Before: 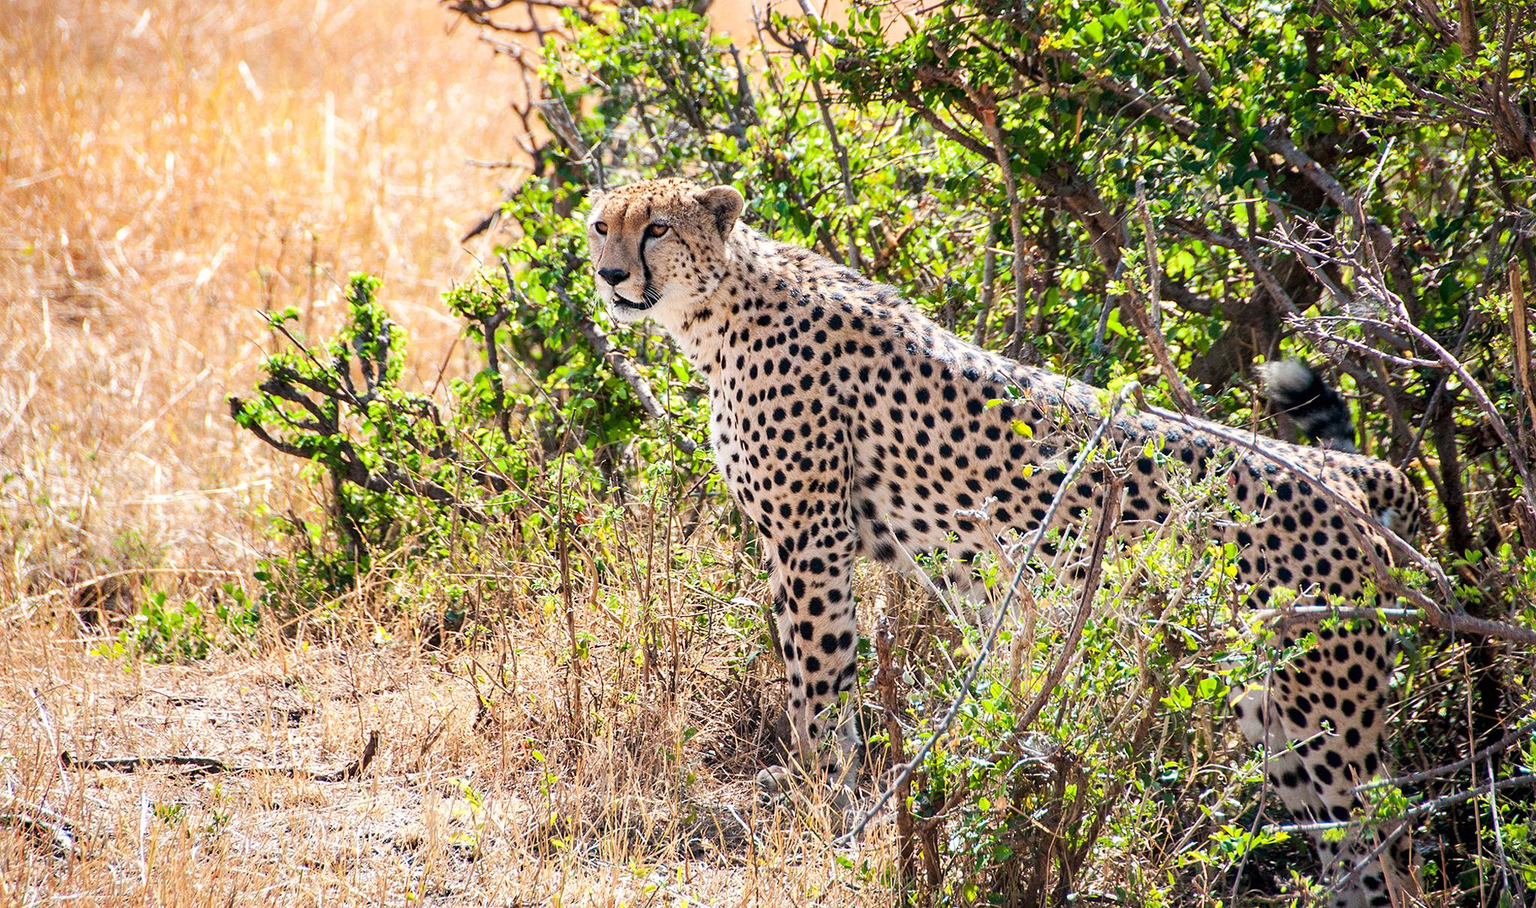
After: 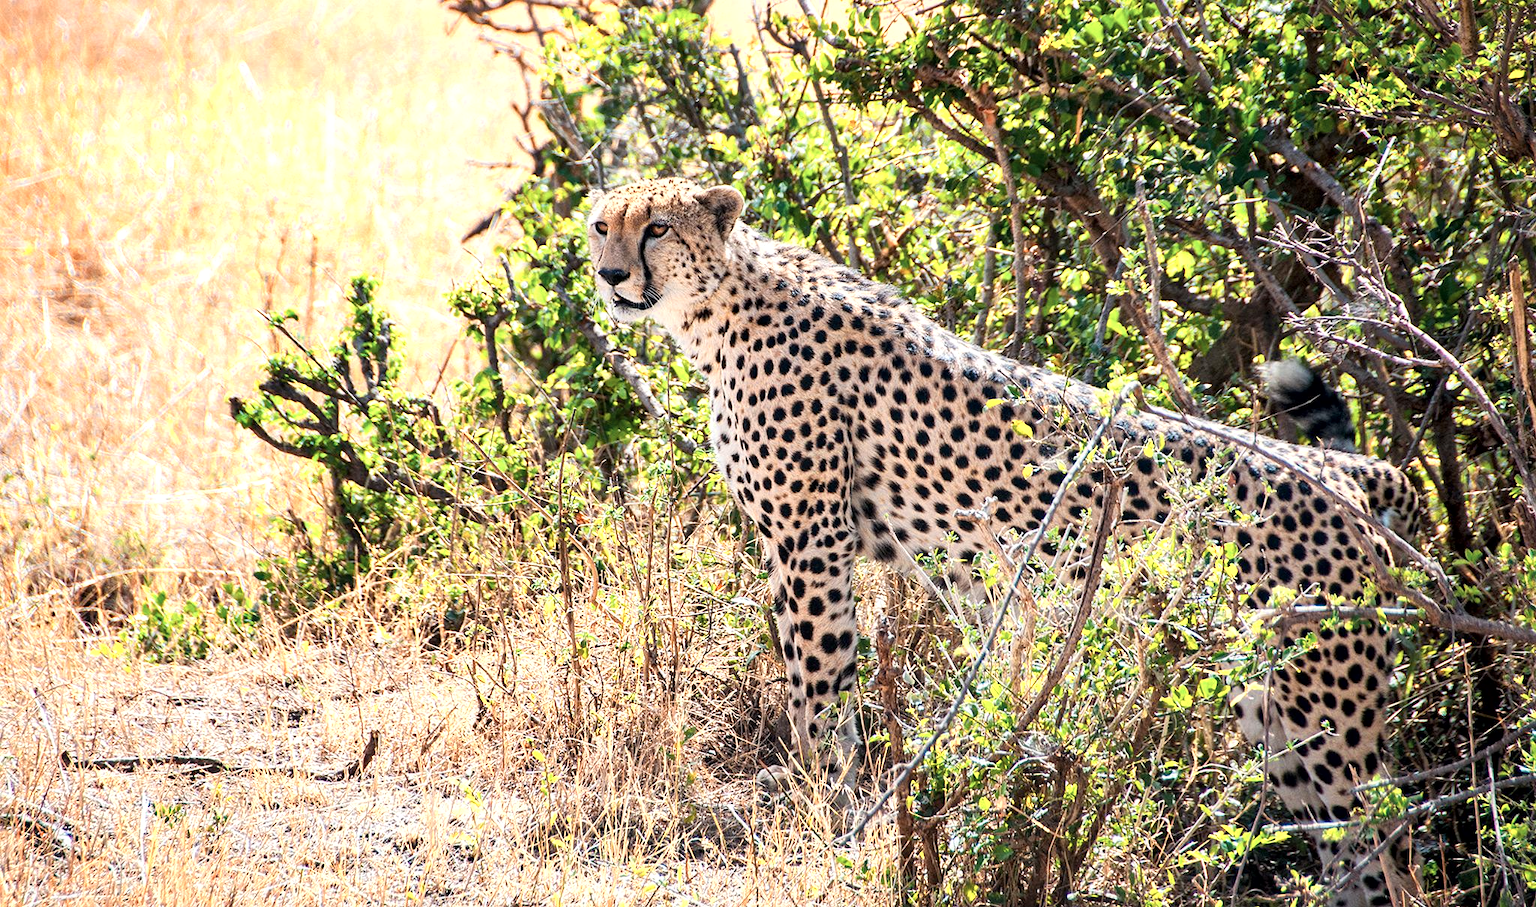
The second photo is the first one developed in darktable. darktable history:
color zones: curves: ch0 [(0.018, 0.548) (0.197, 0.654) (0.425, 0.447) (0.605, 0.658) (0.732, 0.579)]; ch1 [(0.105, 0.531) (0.224, 0.531) (0.386, 0.39) (0.618, 0.456) (0.732, 0.456) (0.956, 0.421)]; ch2 [(0.039, 0.583) (0.215, 0.465) (0.399, 0.544) (0.465, 0.548) (0.614, 0.447) (0.724, 0.43) (0.882, 0.623) (0.956, 0.632)]
local contrast: mode bilateral grid, contrast 20, coarseness 50, detail 120%, midtone range 0.2
exposure: compensate highlight preservation false
